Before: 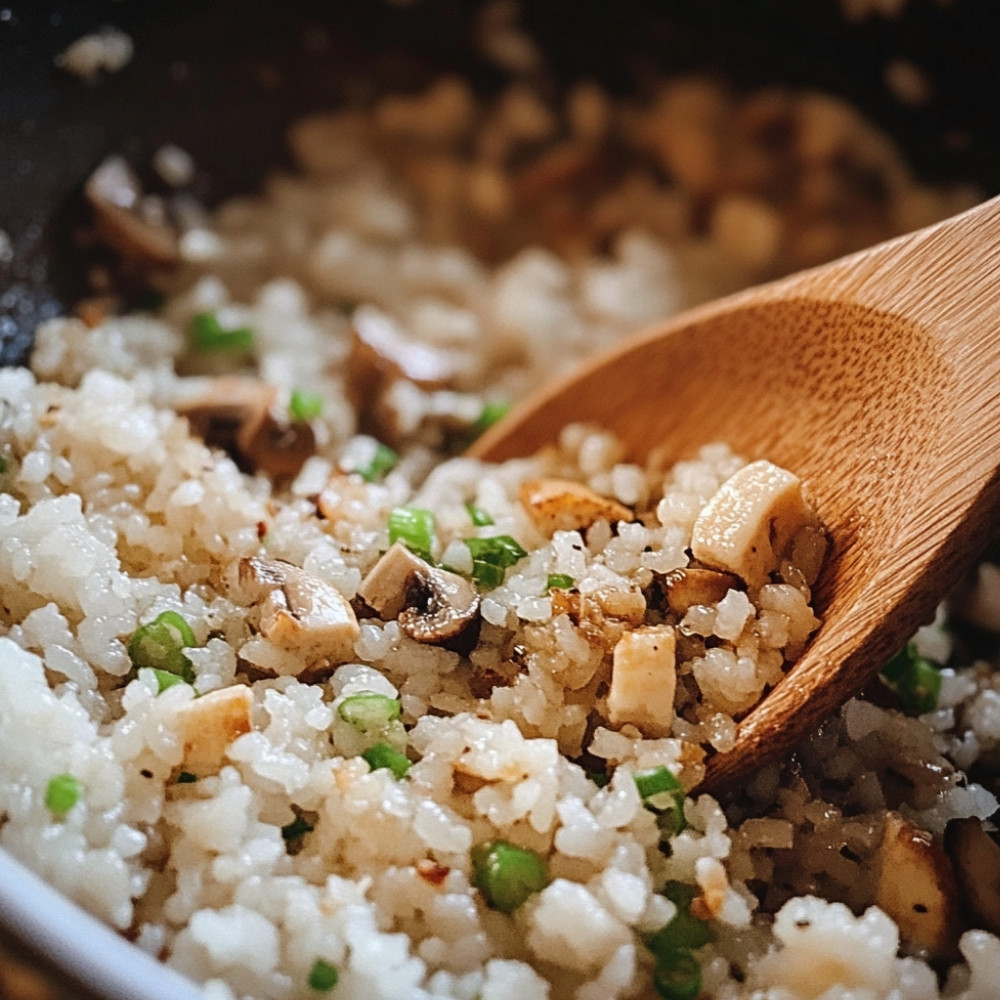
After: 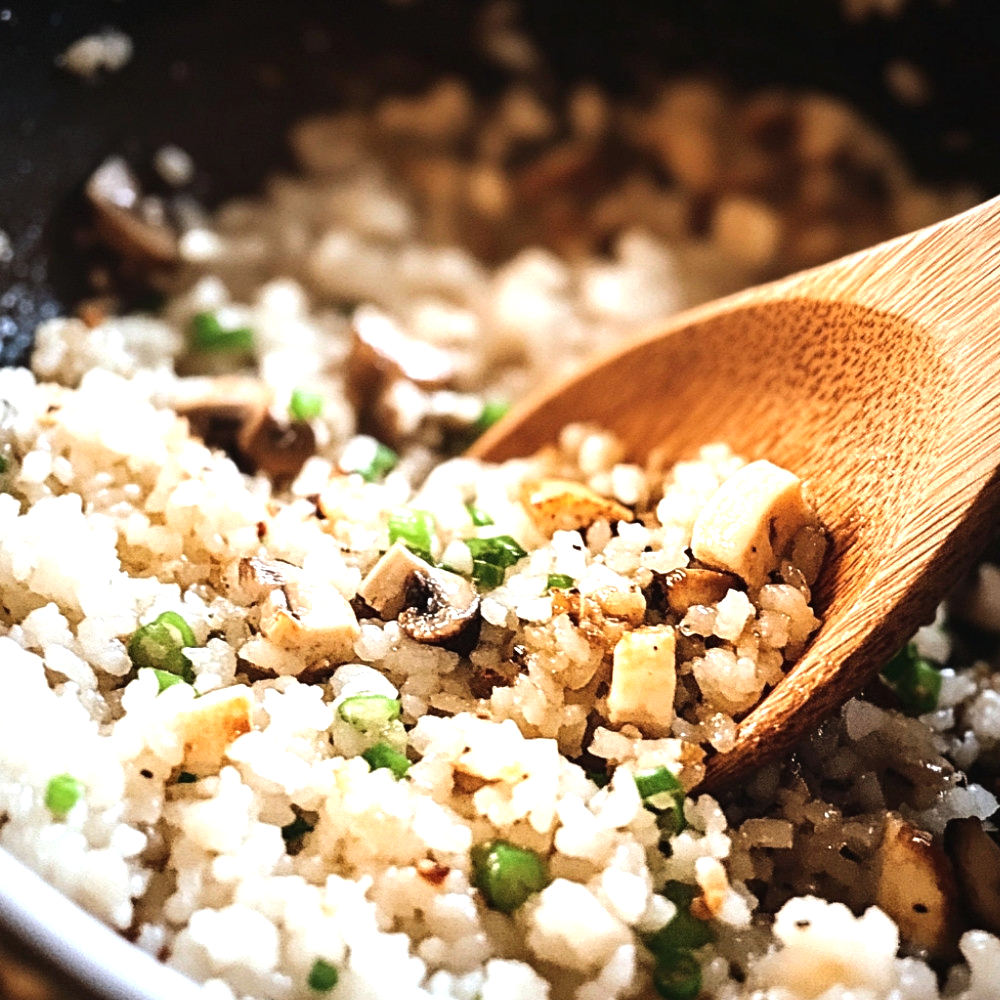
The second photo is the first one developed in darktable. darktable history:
tone equalizer: -8 EV -0.743 EV, -7 EV -0.67 EV, -6 EV -0.628 EV, -5 EV -0.377 EV, -3 EV 0.383 EV, -2 EV 0.6 EV, -1 EV 0.678 EV, +0 EV 0.758 EV, edges refinement/feathering 500, mask exposure compensation -1.57 EV, preserve details no
exposure: black level correction 0, exposure 0.499 EV, compensate highlight preservation false
